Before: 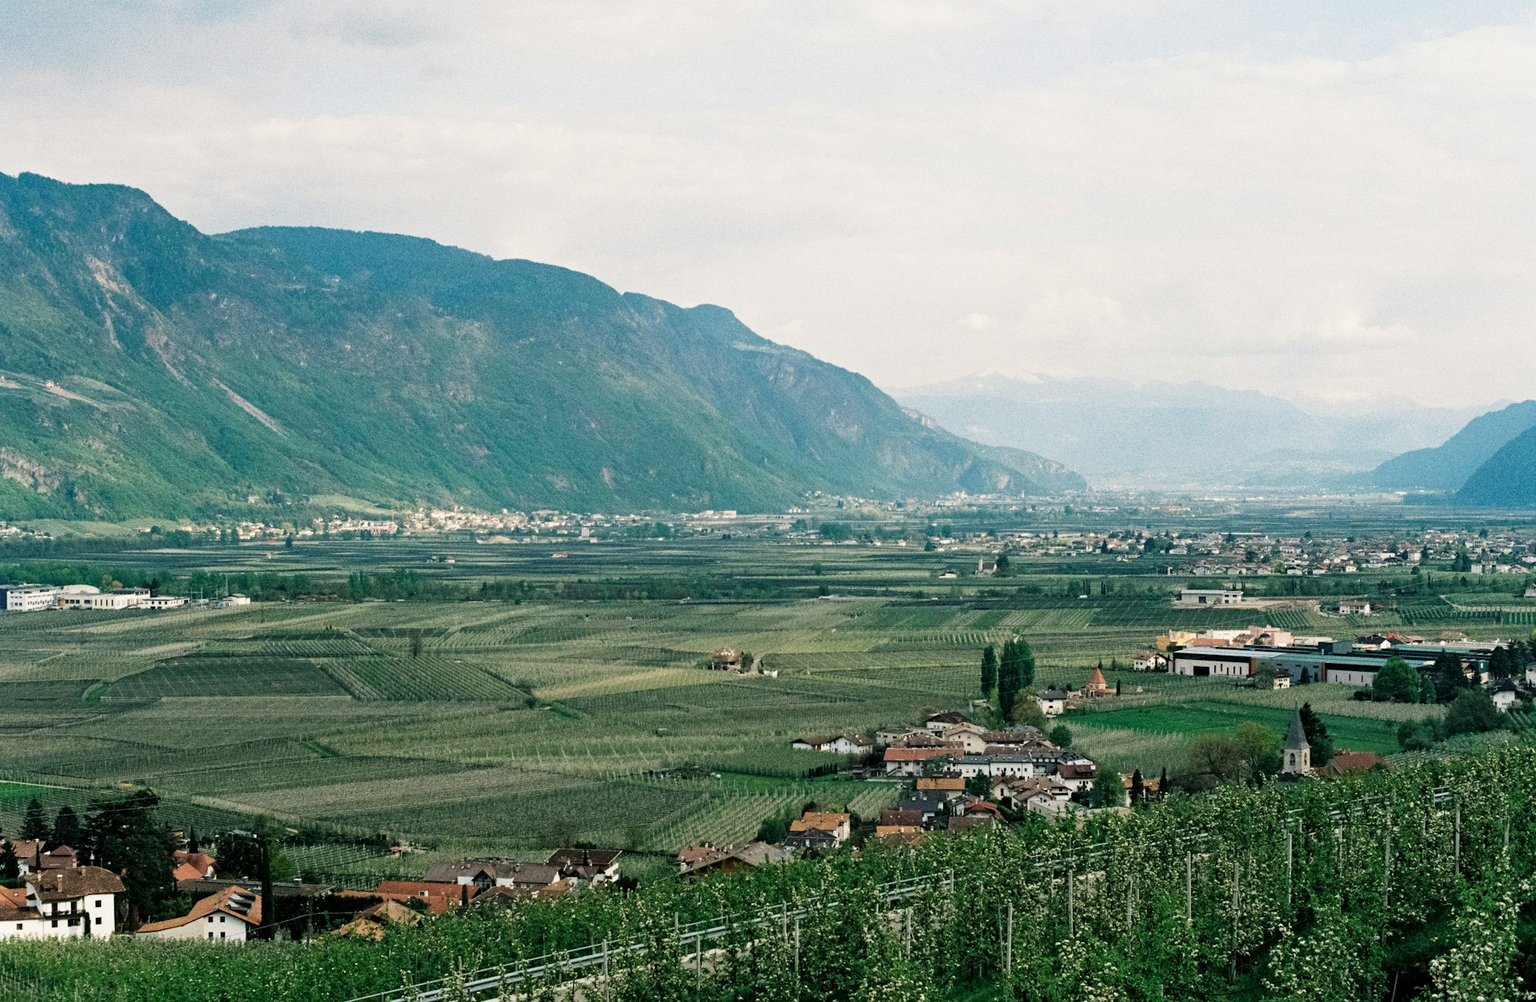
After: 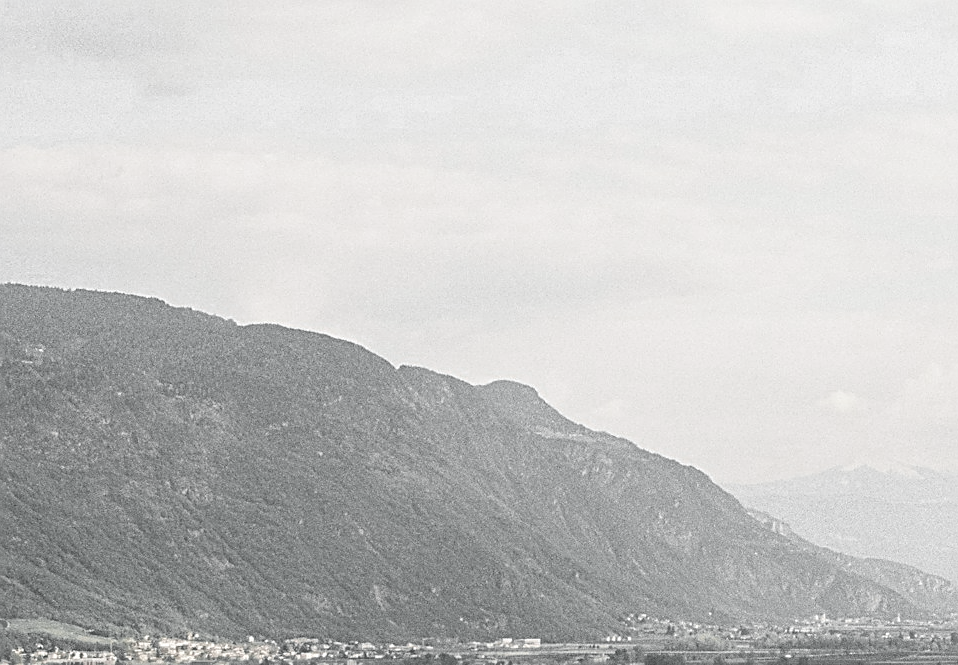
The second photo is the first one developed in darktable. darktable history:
crop: left 19.819%, right 30.242%, bottom 46.878%
sharpen: on, module defaults
color zones: curves: ch0 [(0, 0.613) (0.01, 0.613) (0.245, 0.448) (0.498, 0.529) (0.642, 0.665) (0.879, 0.777) (0.99, 0.613)]; ch1 [(0, 0.035) (0.121, 0.189) (0.259, 0.197) (0.415, 0.061) (0.589, 0.022) (0.732, 0.022) (0.857, 0.026) (0.991, 0.053)]
color balance rgb: global offset › luminance 0.475%, perceptual saturation grading › global saturation 0.837%, global vibrance 10.62%, saturation formula JzAzBz (2021)
